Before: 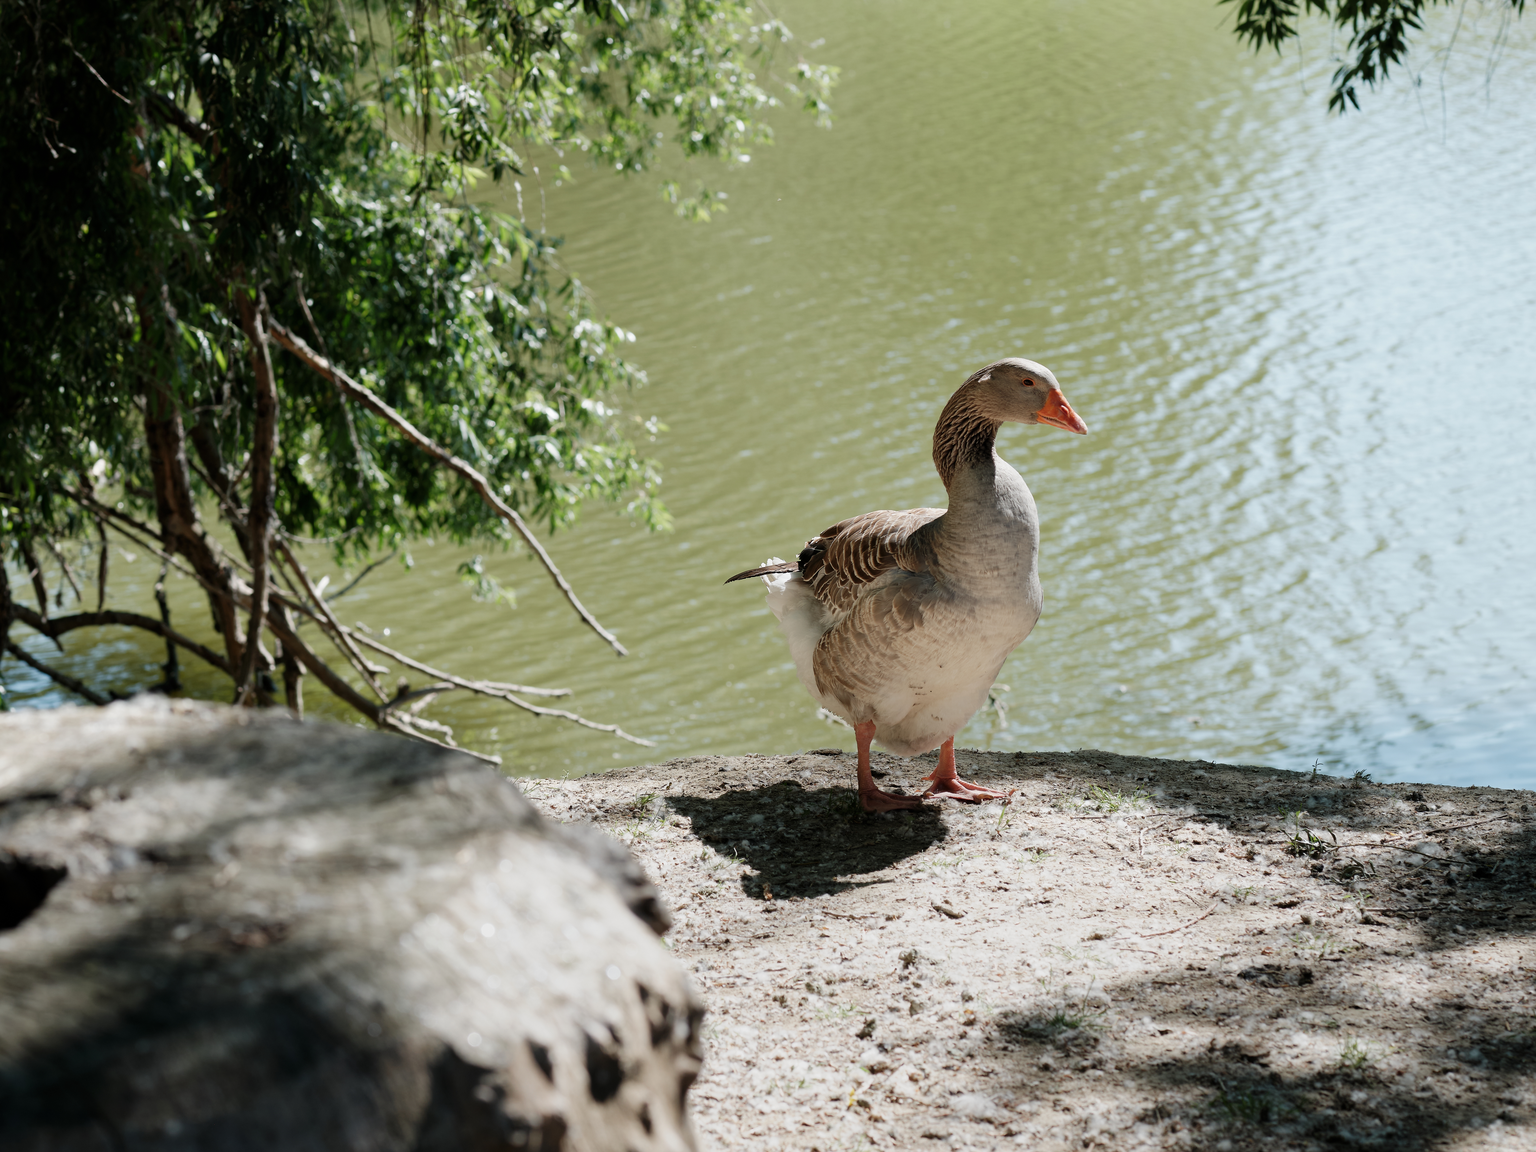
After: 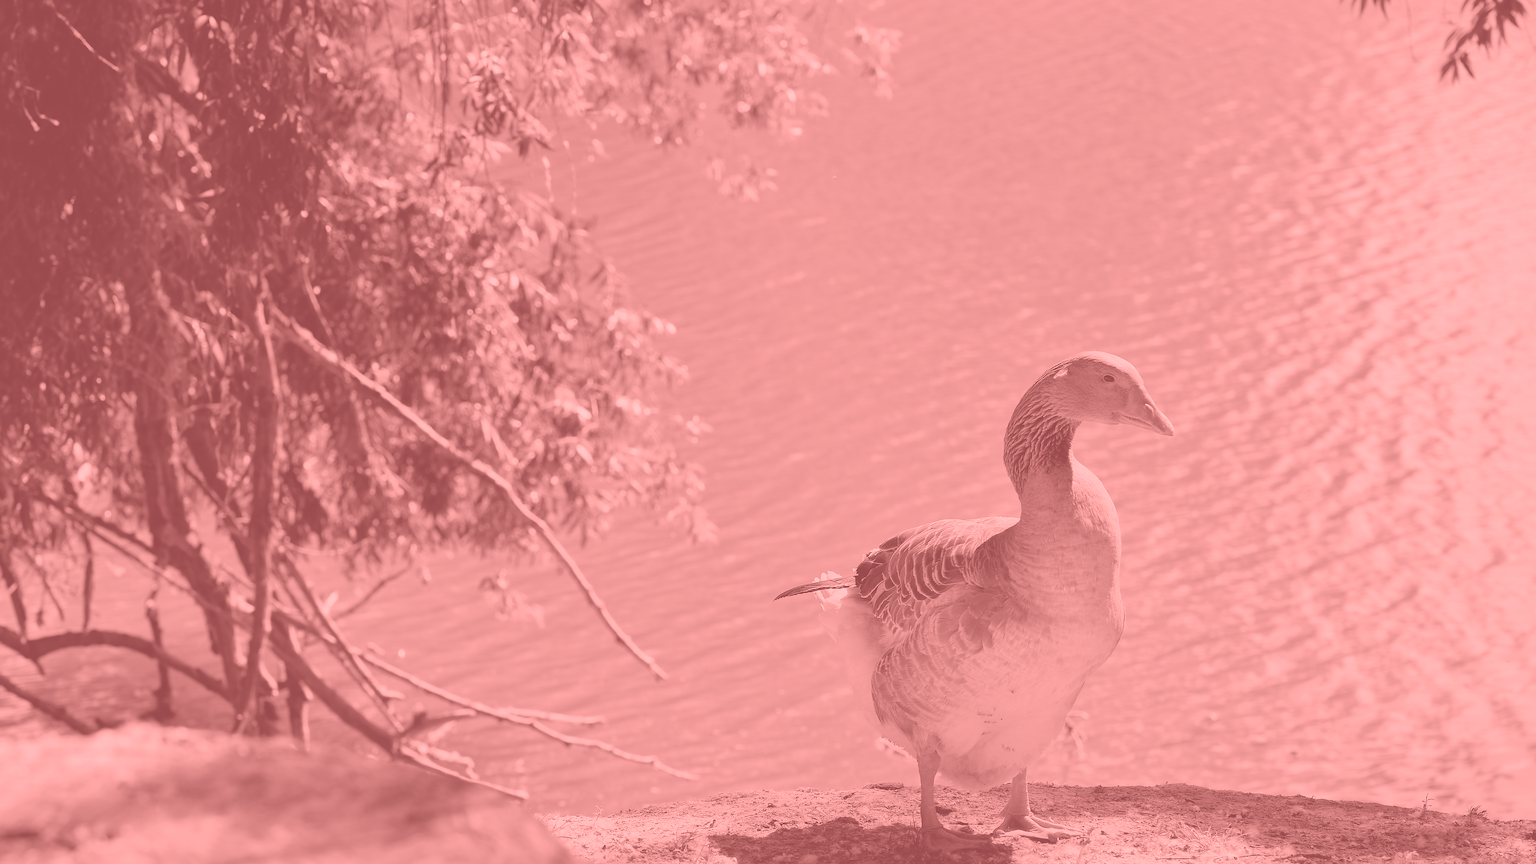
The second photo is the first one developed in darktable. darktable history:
crop: left 1.509%, top 3.452%, right 7.696%, bottom 28.452%
colorize: saturation 51%, source mix 50.67%, lightness 50.67%
sharpen: radius 1.864, amount 0.398, threshold 1.271
shadows and highlights: shadows 30
